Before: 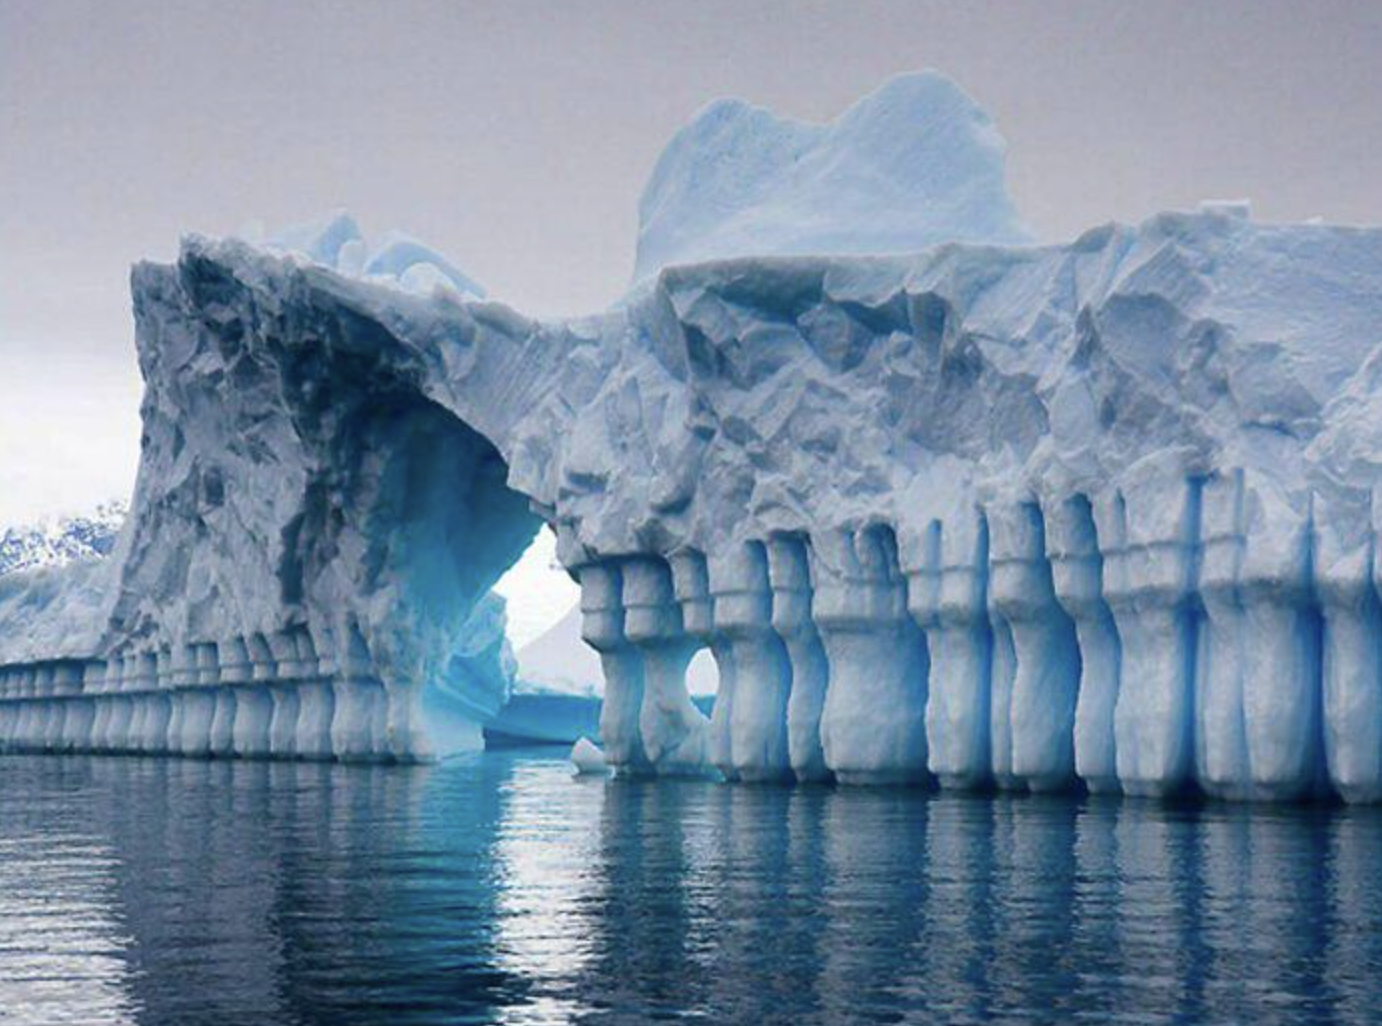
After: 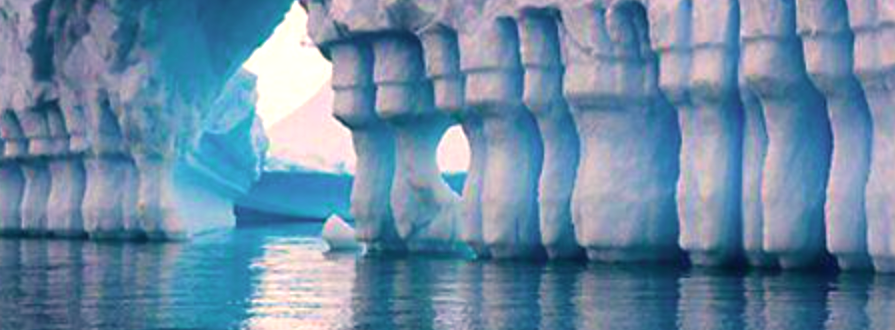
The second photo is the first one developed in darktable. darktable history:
velvia: strength 44.59%
crop: left 18.086%, top 50.979%, right 17.11%, bottom 16.853%
color correction: highlights a* 11.62, highlights b* 11.97
exposure: exposure 0.247 EV, compensate exposure bias true, compensate highlight preservation false
